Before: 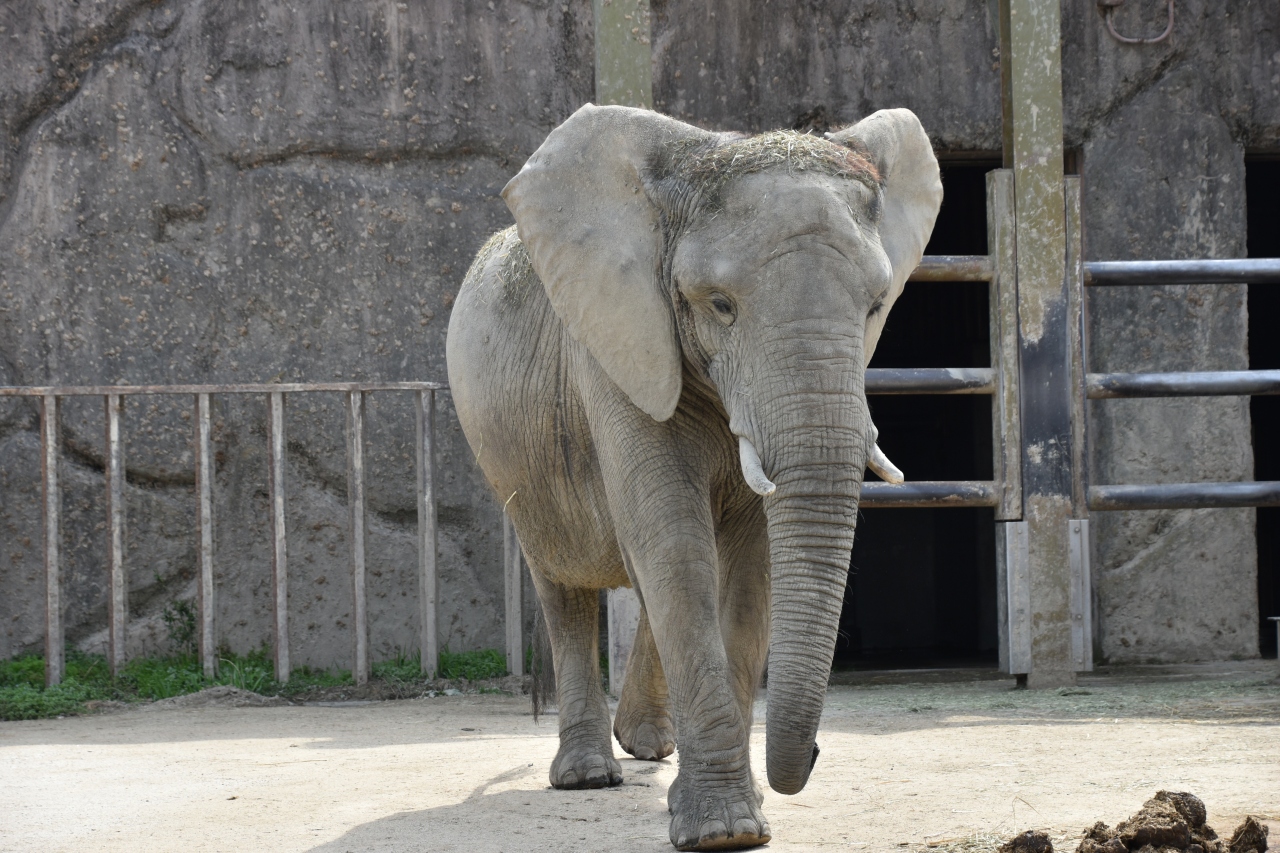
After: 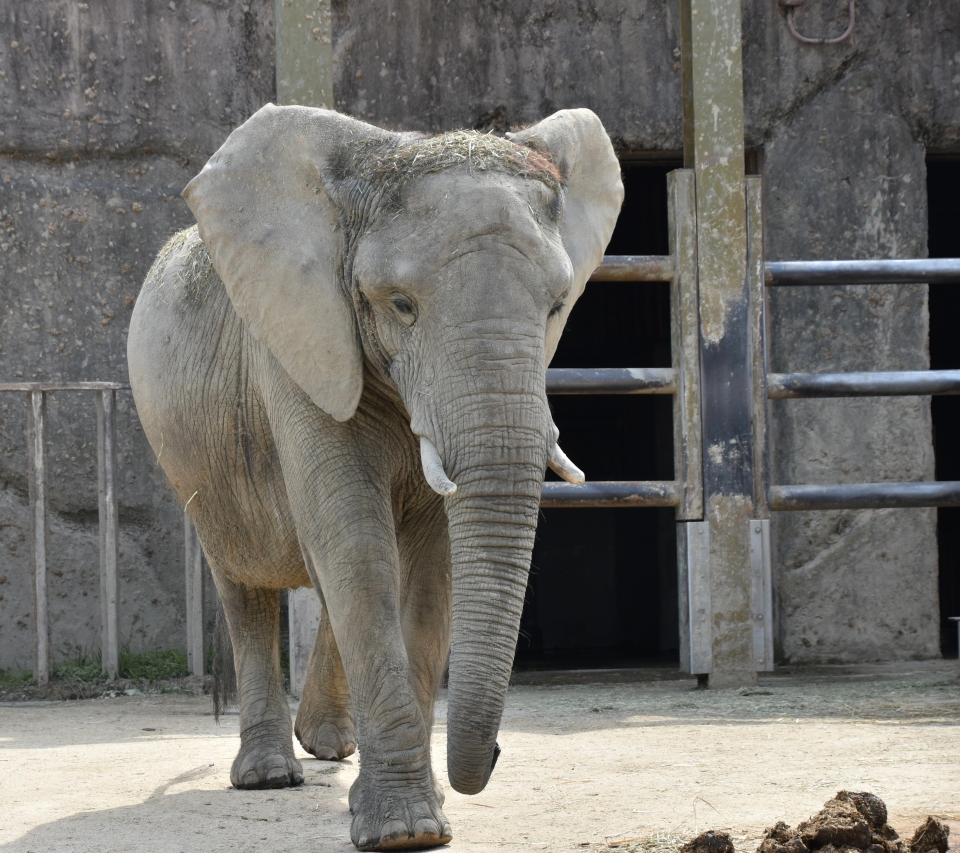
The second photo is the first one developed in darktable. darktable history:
color zones: curves: ch1 [(0.263, 0.53) (0.376, 0.287) (0.487, 0.512) (0.748, 0.547) (1, 0.513)]; ch2 [(0.262, 0.45) (0.751, 0.477)]
crop and rotate: left 24.971%
